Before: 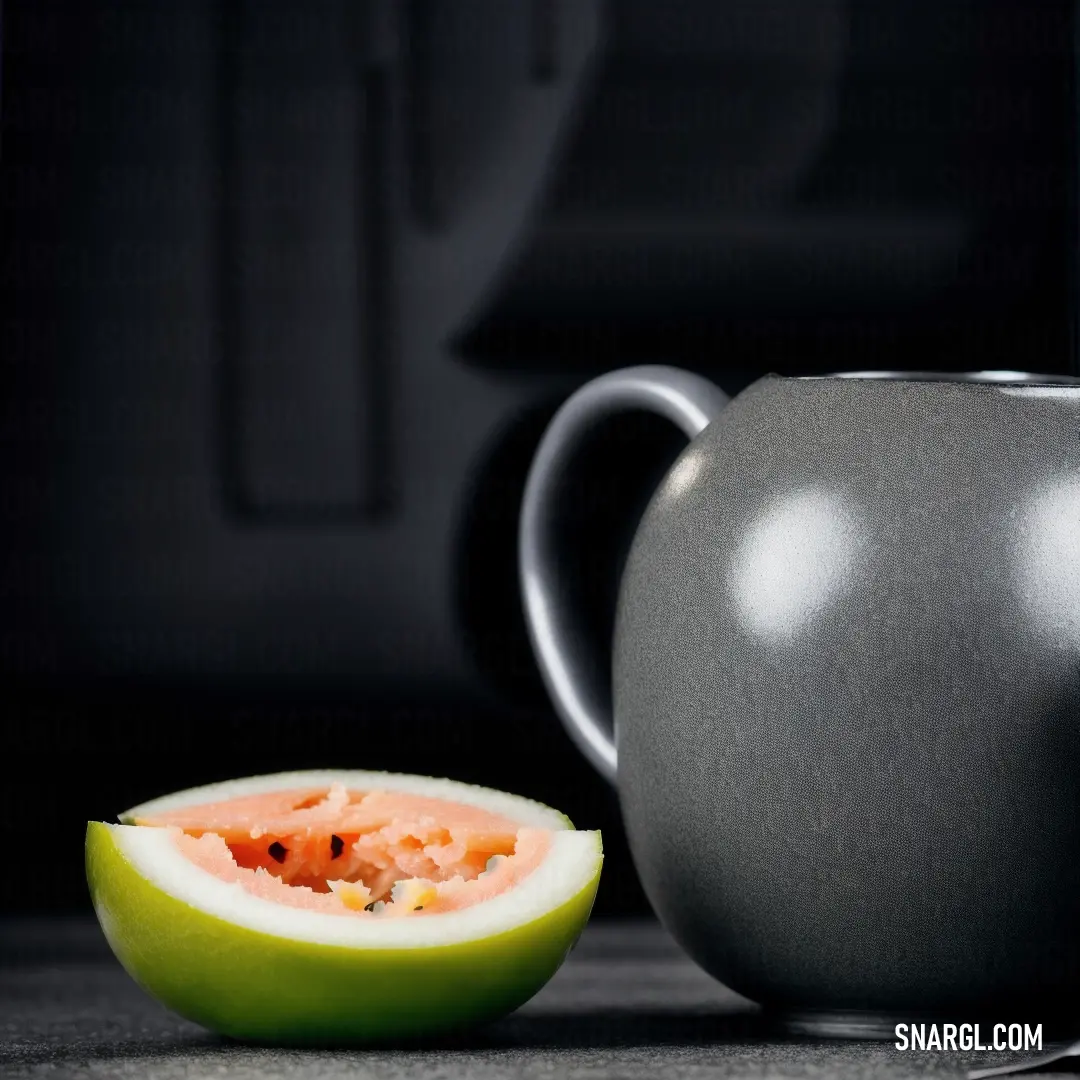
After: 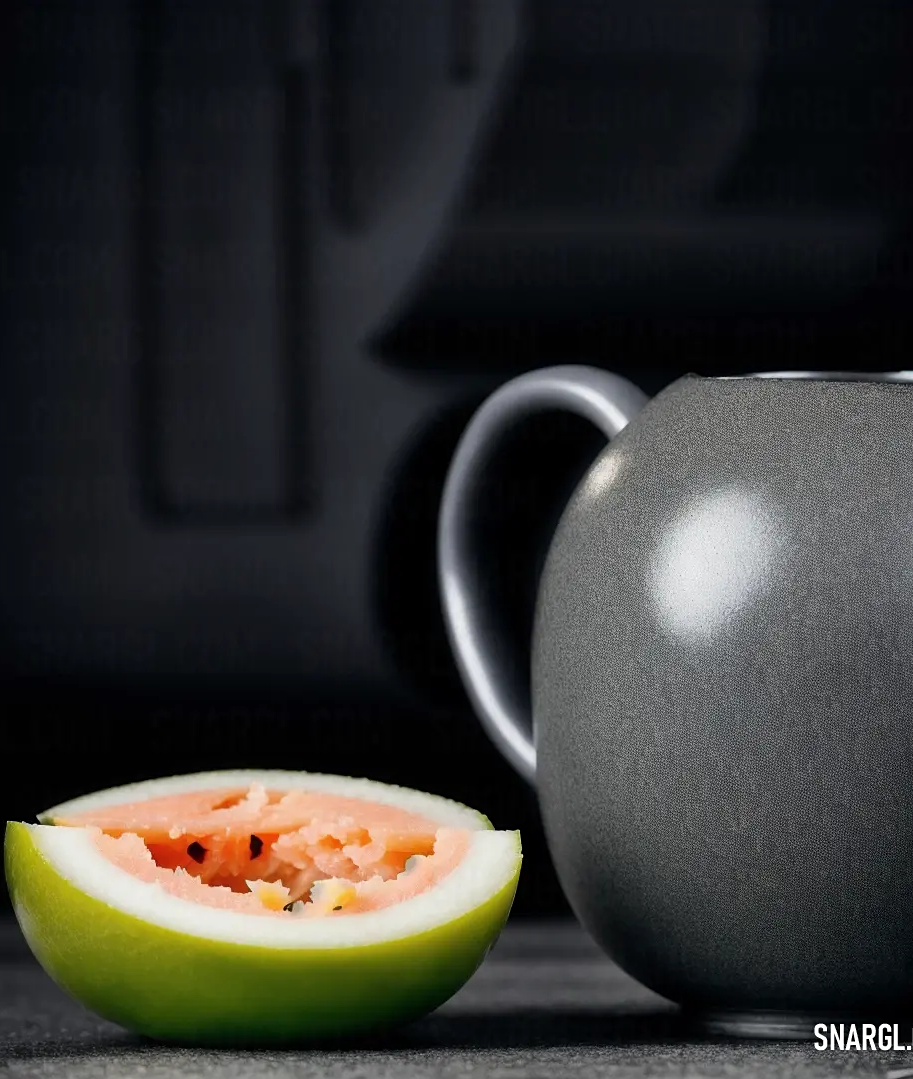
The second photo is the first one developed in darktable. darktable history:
crop: left 7.565%, right 7.864%
sharpen: amount 0.211
